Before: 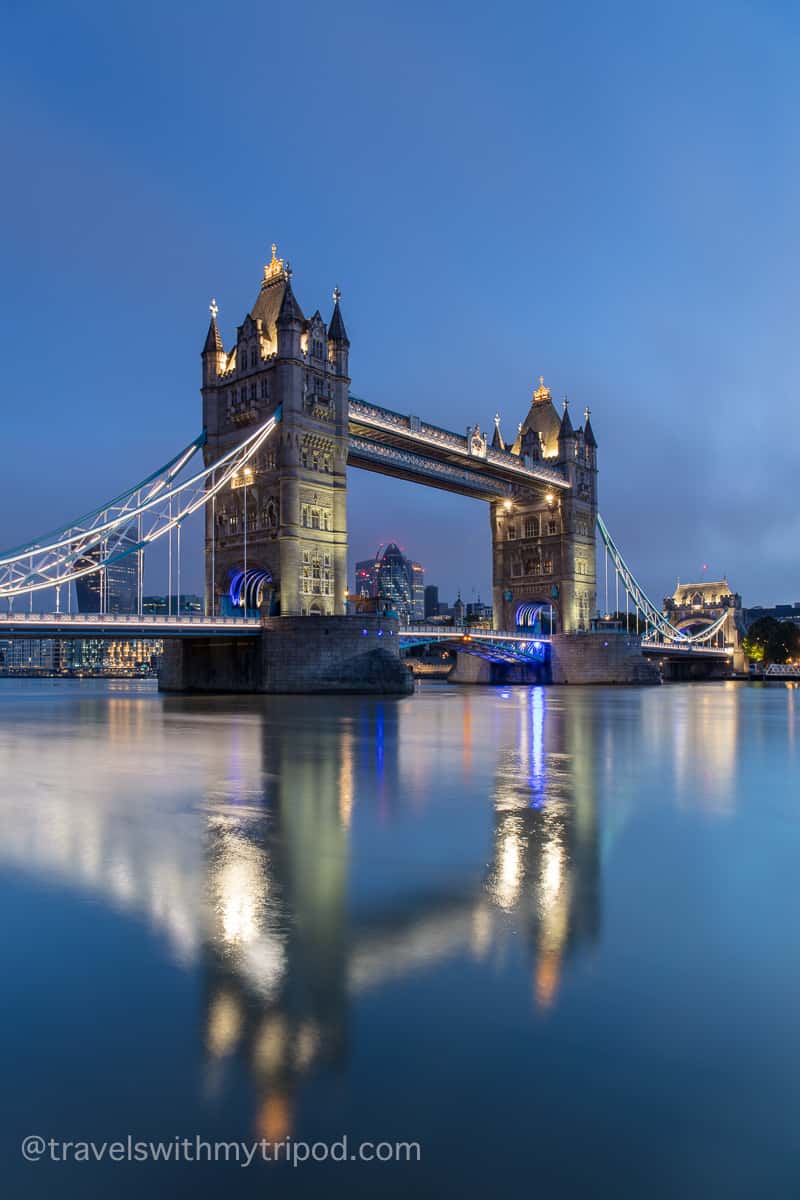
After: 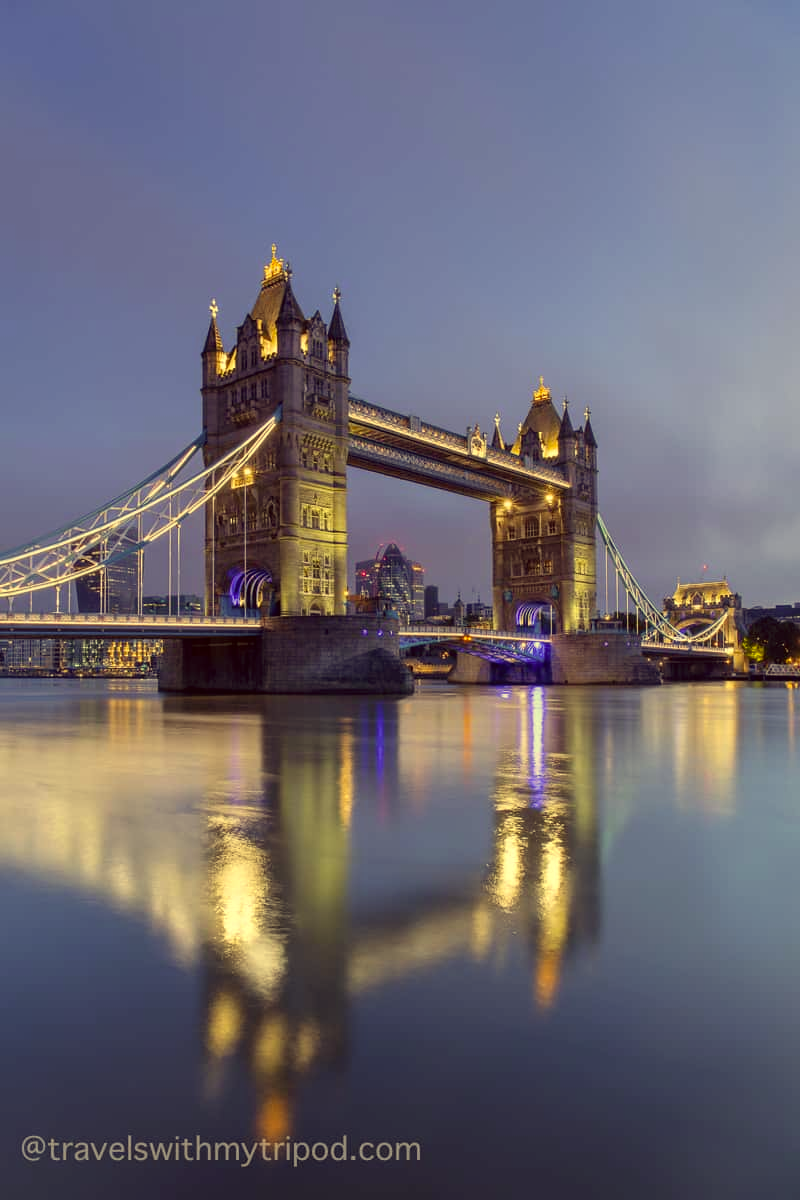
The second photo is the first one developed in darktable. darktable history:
color correction: highlights a* -0.482, highlights b* 40, shadows a* 9.8, shadows b* -0.161
tone equalizer: on, module defaults
